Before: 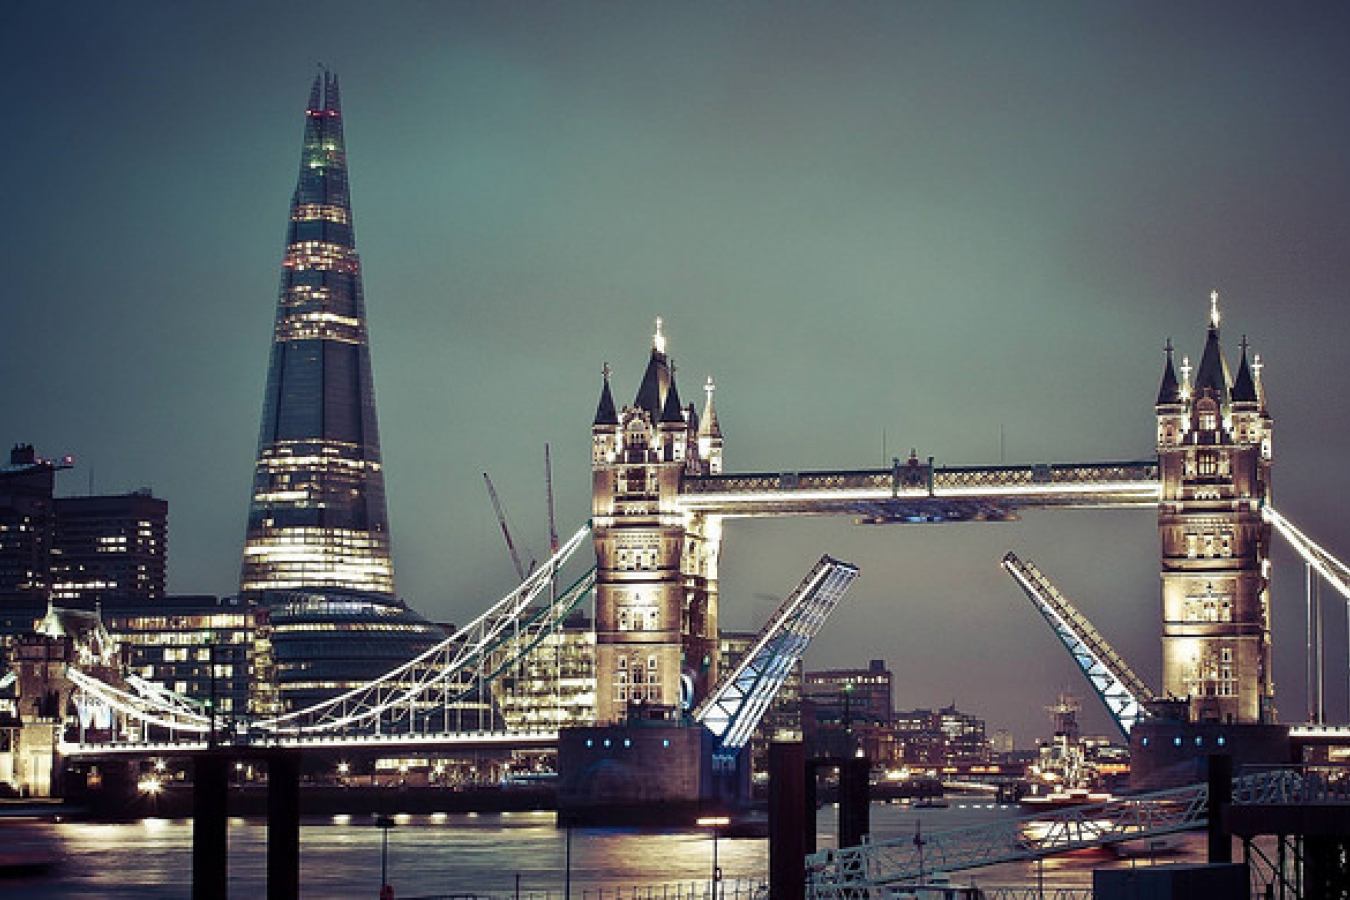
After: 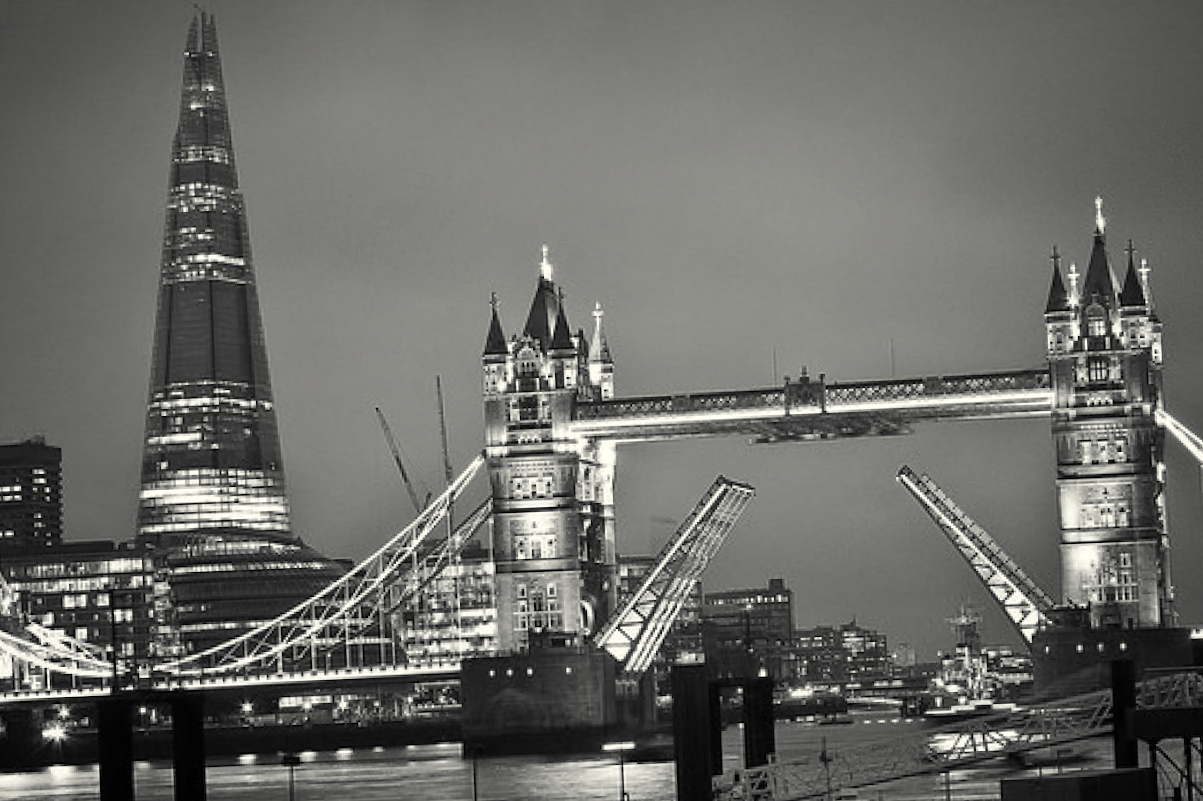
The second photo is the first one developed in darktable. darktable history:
color calibration: output gray [0.253, 0.26, 0.487, 0], illuminant as shot in camera, x 0.358, y 0.373, temperature 4628.91 K
color balance rgb: highlights gain › luminance 6.218%, highlights gain › chroma 2.548%, highlights gain › hue 89.46°, perceptual saturation grading › global saturation -12.162%, global vibrance 3.526%
crop and rotate: angle 2.26°, left 5.631%, top 5.709%
